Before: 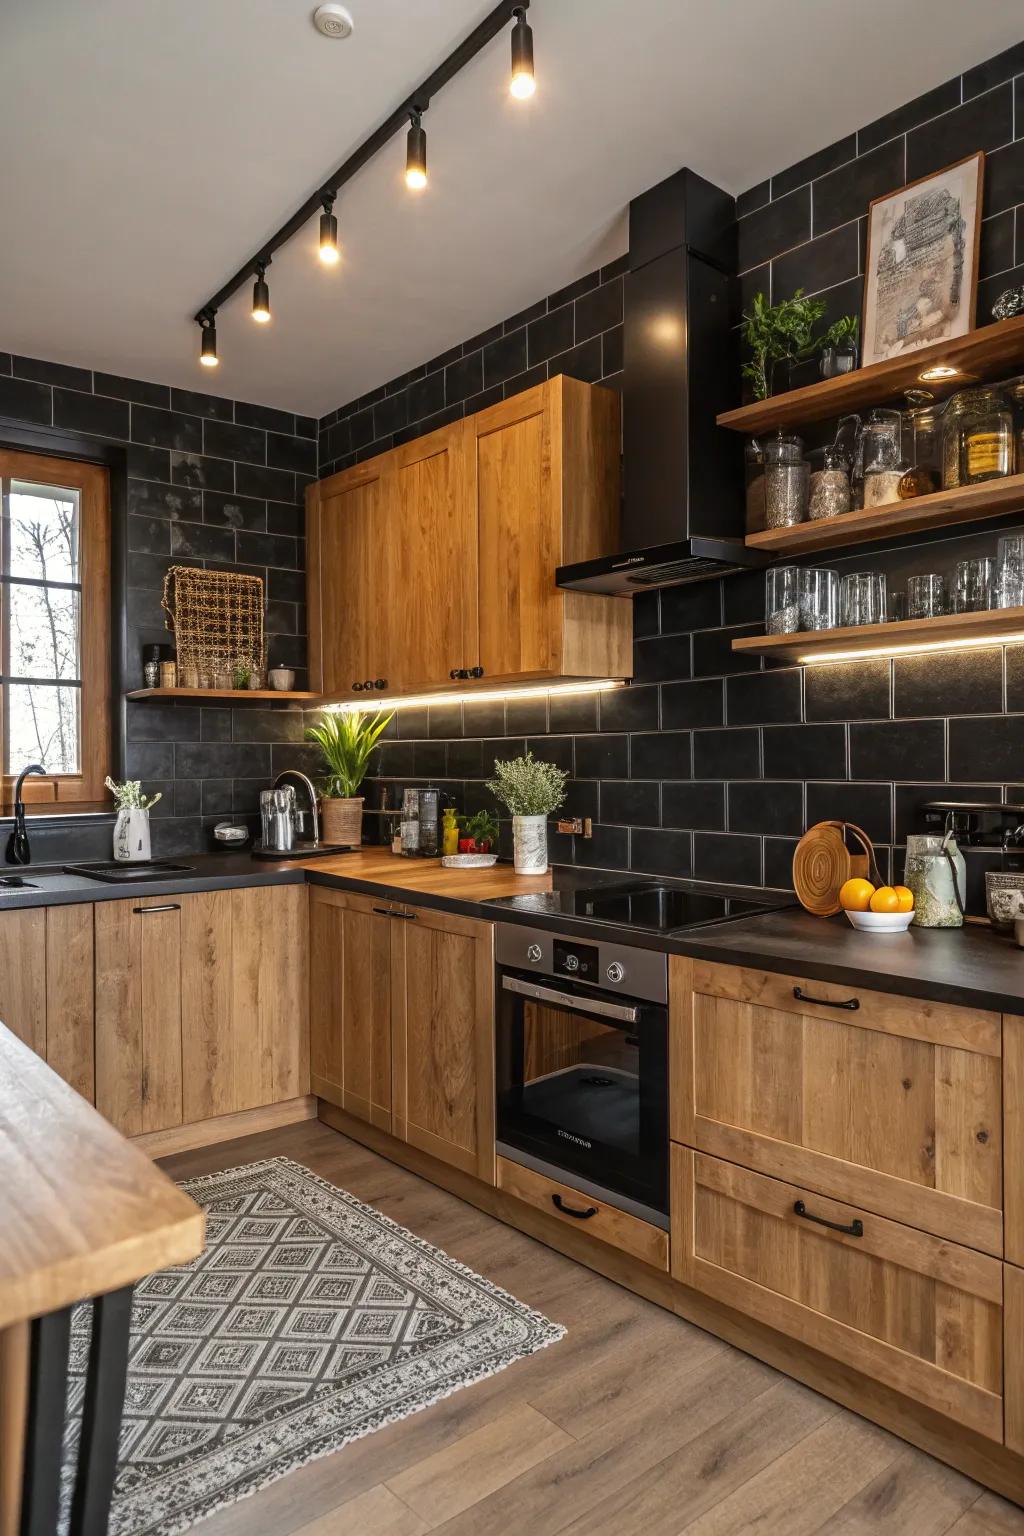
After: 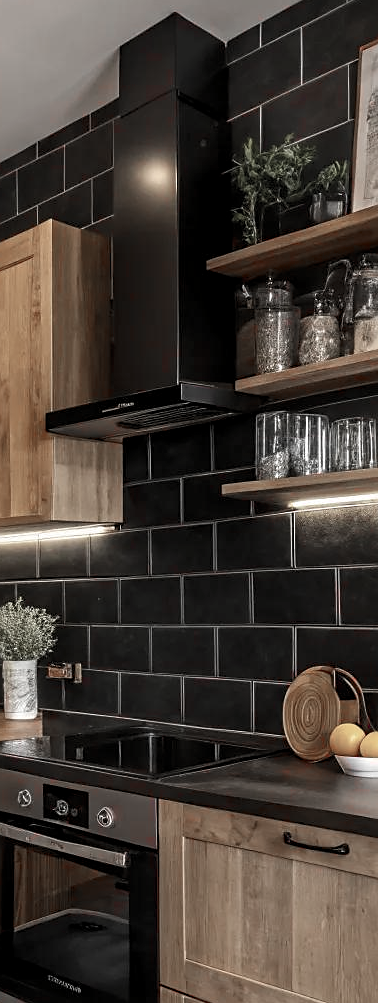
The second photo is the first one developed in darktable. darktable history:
sharpen: radius 1.813, amount 0.399, threshold 1.451
color zones: curves: ch1 [(0, 0.831) (0.08, 0.771) (0.157, 0.268) (0.241, 0.207) (0.562, -0.005) (0.714, -0.013) (0.876, 0.01) (1, 0.831)]
levels: levels [0.026, 0.507, 0.987]
crop and rotate: left 49.805%, top 10.127%, right 13.254%, bottom 24.551%
